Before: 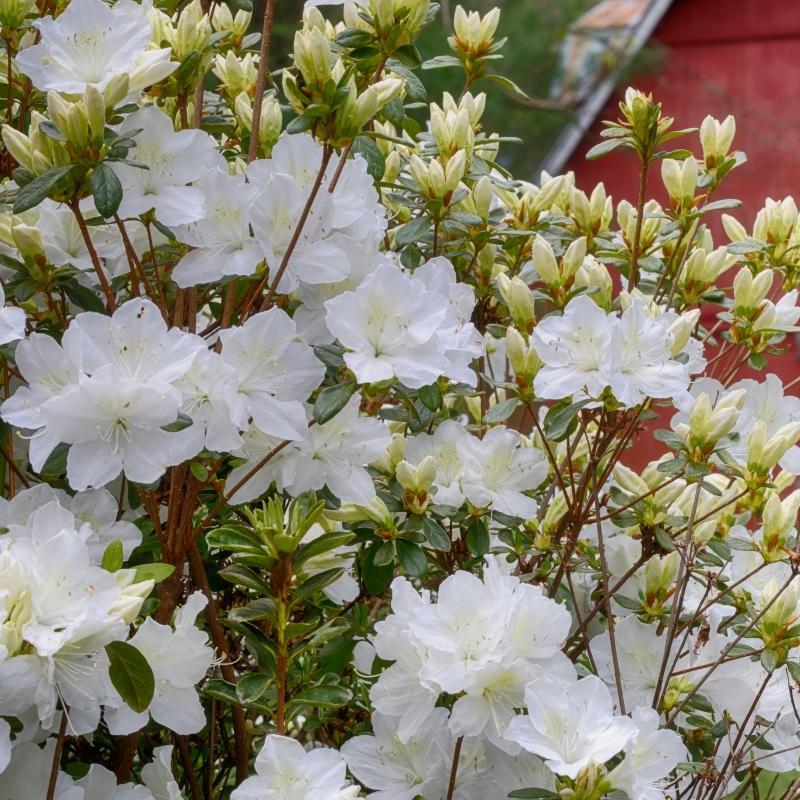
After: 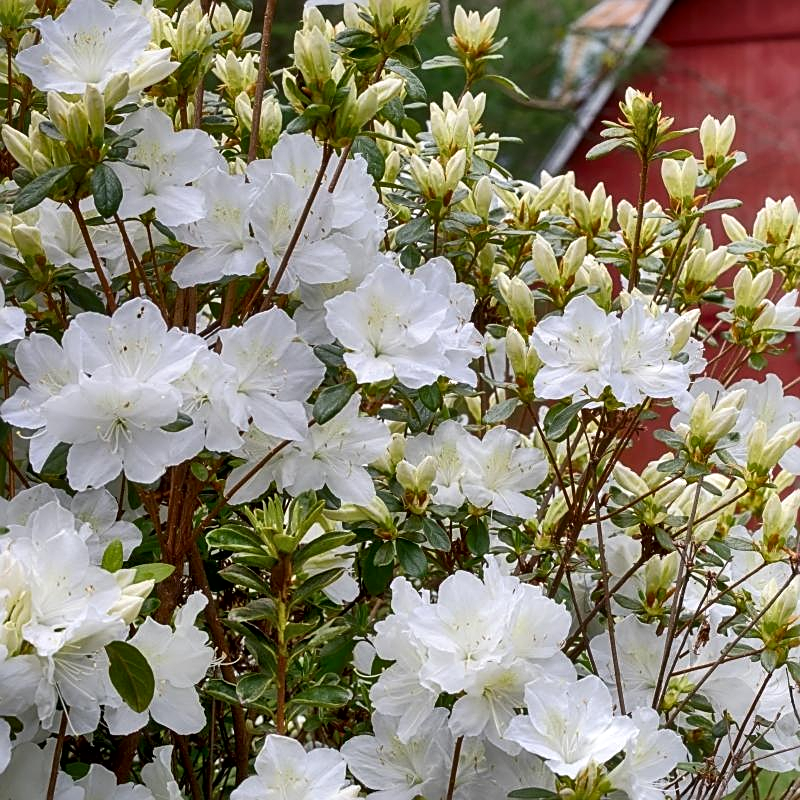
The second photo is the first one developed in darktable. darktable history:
local contrast: mode bilateral grid, contrast 25, coarseness 60, detail 151%, midtone range 0.2
sharpen: on, module defaults
